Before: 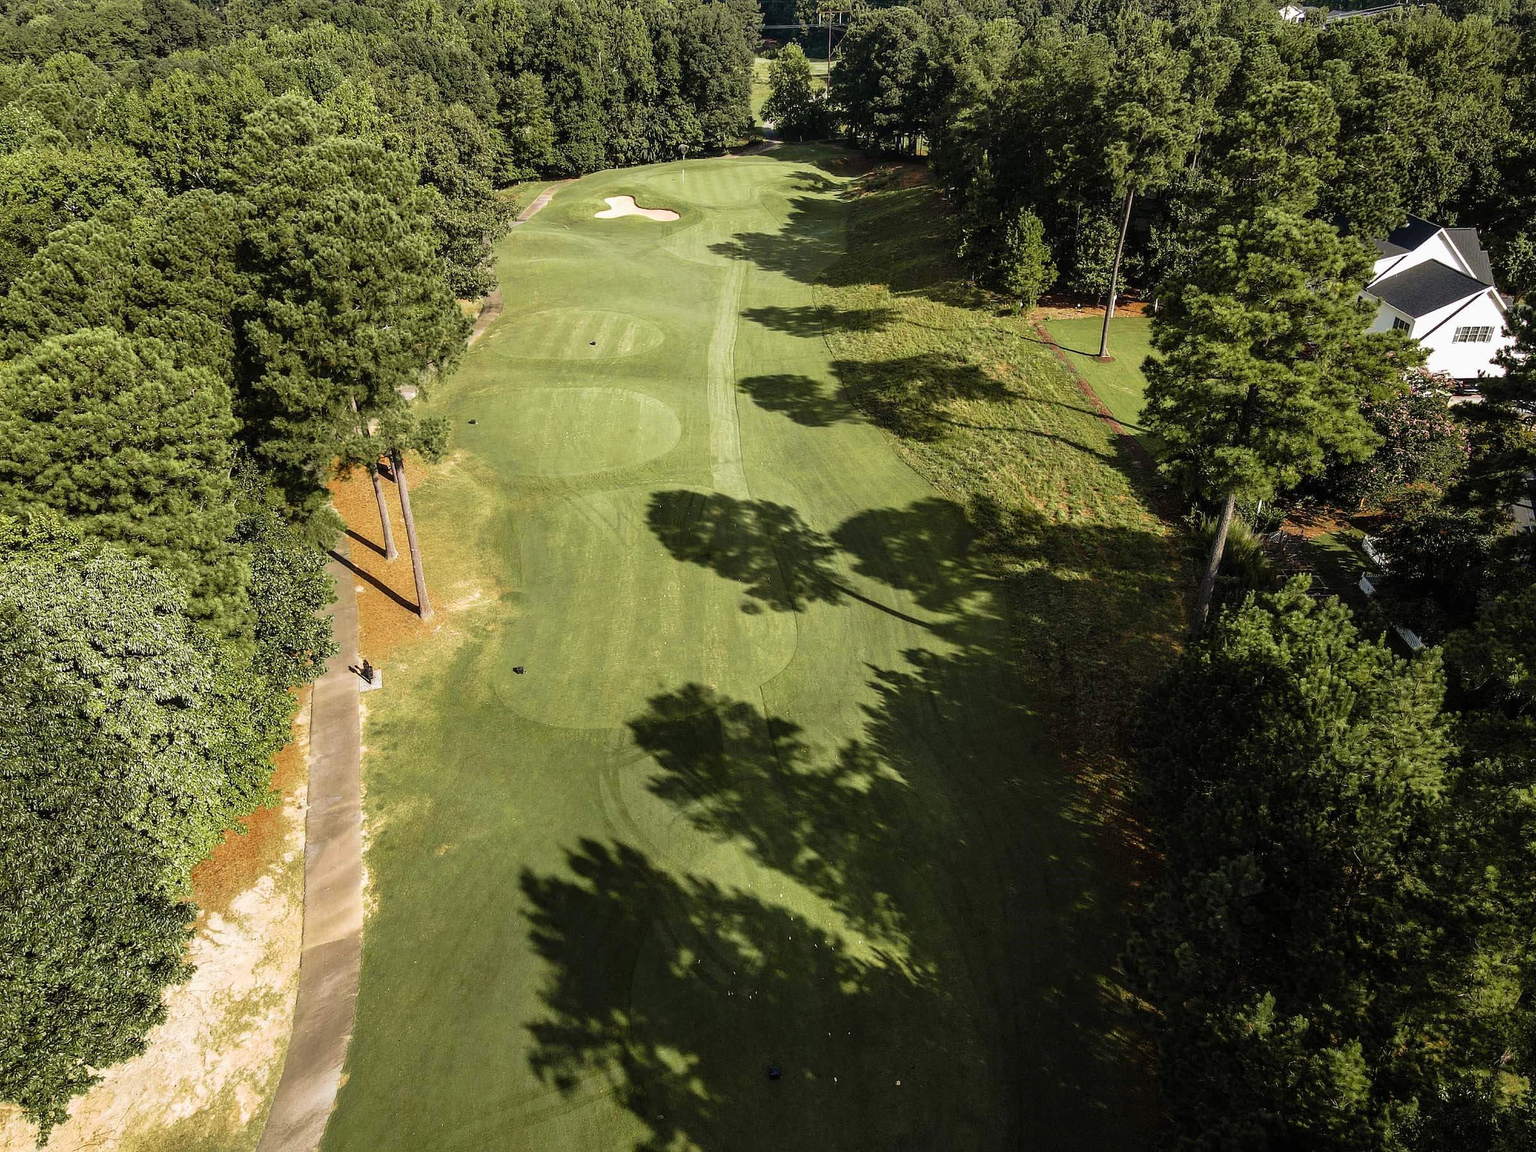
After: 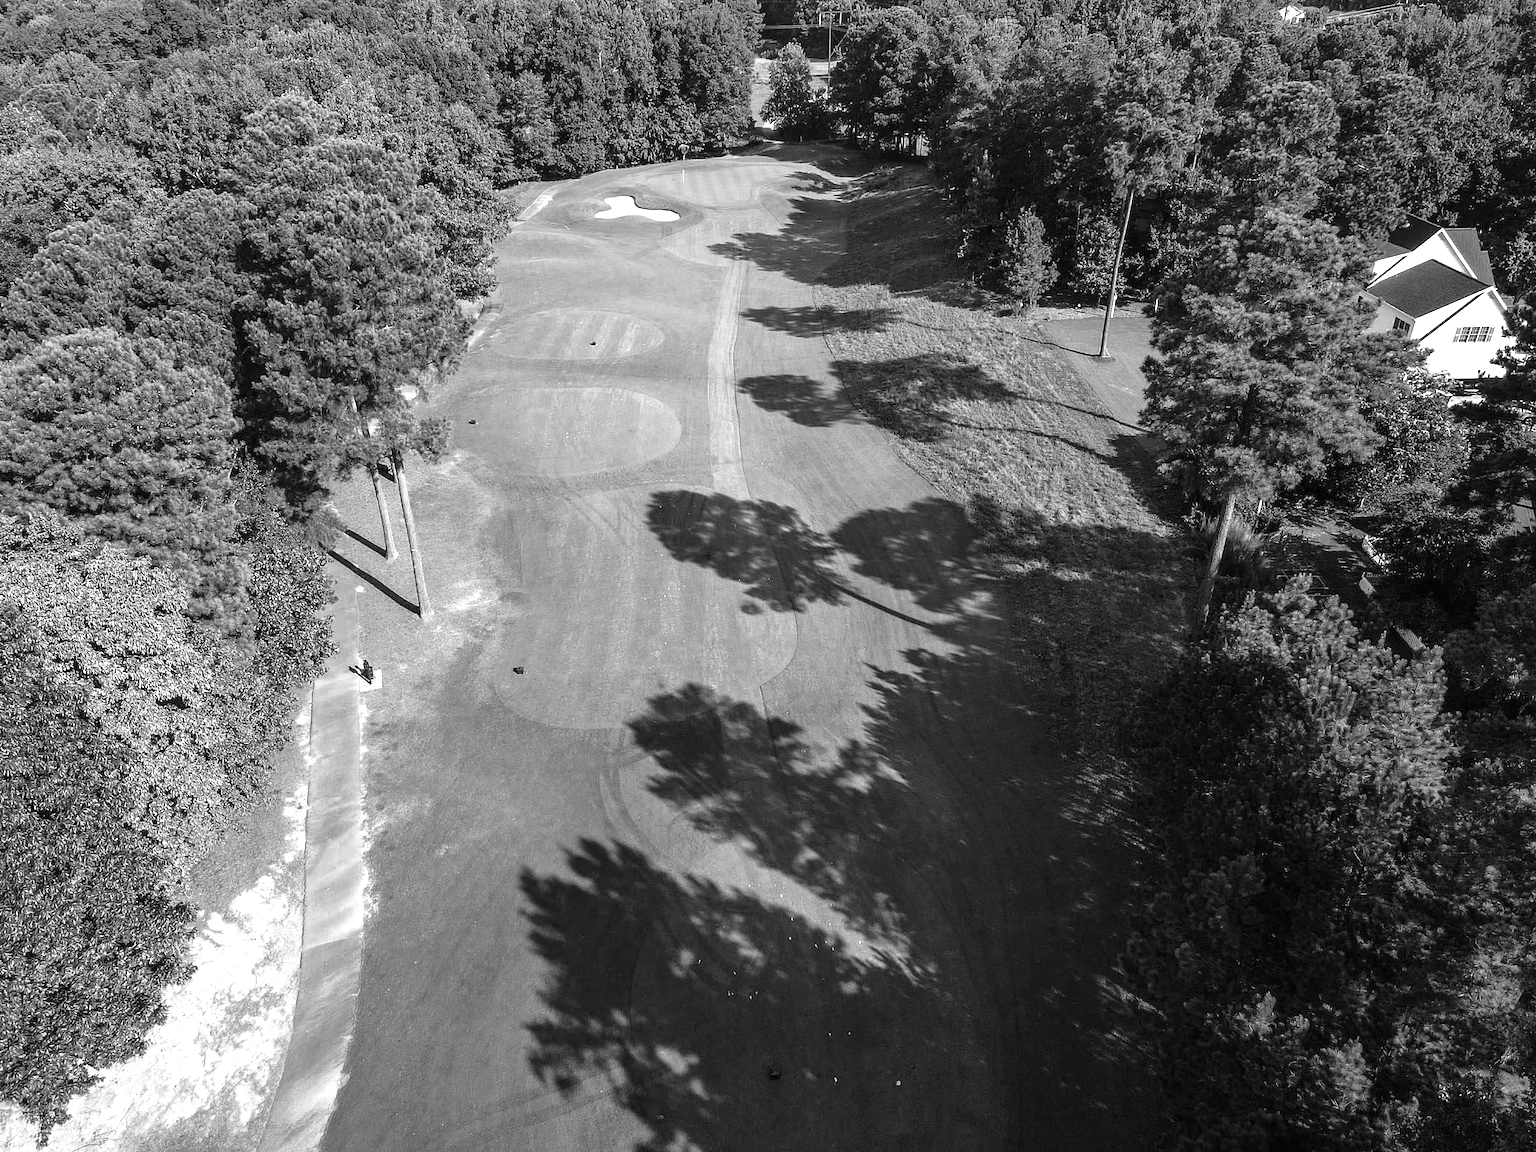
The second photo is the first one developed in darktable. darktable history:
color zones: curves: ch0 [(0, 0.613) (0.01, 0.613) (0.245, 0.448) (0.498, 0.529) (0.642, 0.665) (0.879, 0.777) (0.99, 0.613)]; ch1 [(0, 0) (0.143, 0) (0.286, 0) (0.429, 0) (0.571, 0) (0.714, 0) (0.857, 0)]
exposure: black level correction 0, exposure 0.691 EV, compensate exposure bias true, compensate highlight preservation false
color balance rgb: highlights gain › chroma 0.239%, highlights gain › hue 332.15°, linear chroma grading › shadows 10.124%, linear chroma grading › highlights 9.719%, linear chroma grading › global chroma 15.461%, linear chroma grading › mid-tones 14.761%, perceptual saturation grading › global saturation 9.882%
